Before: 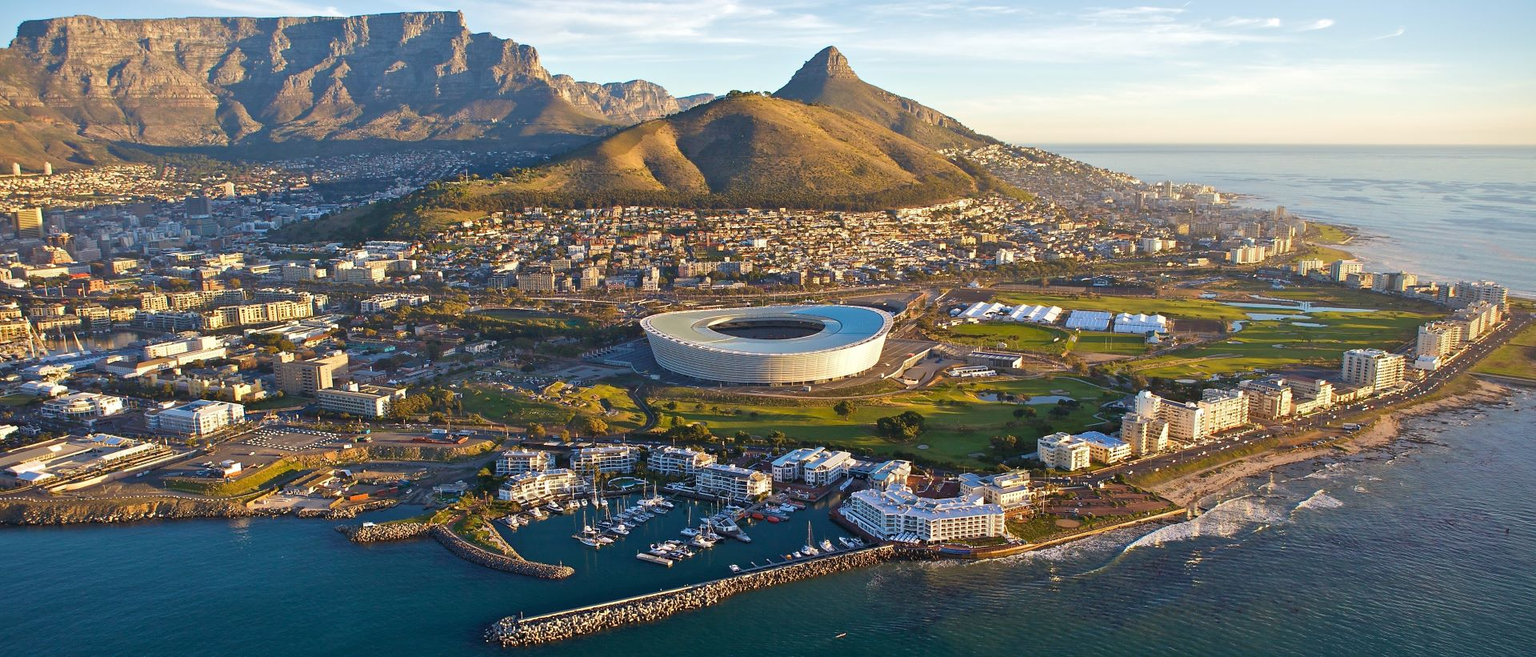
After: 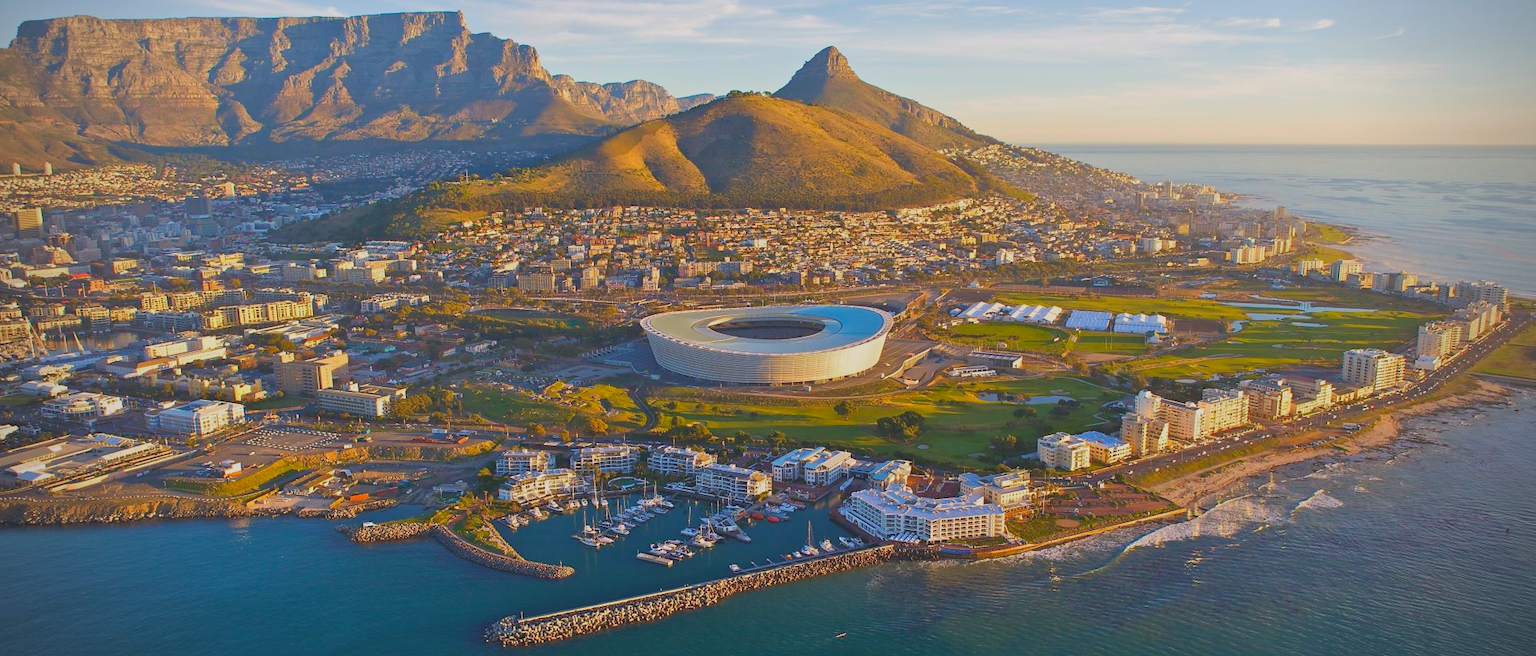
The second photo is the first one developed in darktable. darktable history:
color correction: highlights a* 3.22, highlights b* 1.93, saturation 1.19
contrast brightness saturation: contrast -0.28
vignetting: fall-off start 79.88%
